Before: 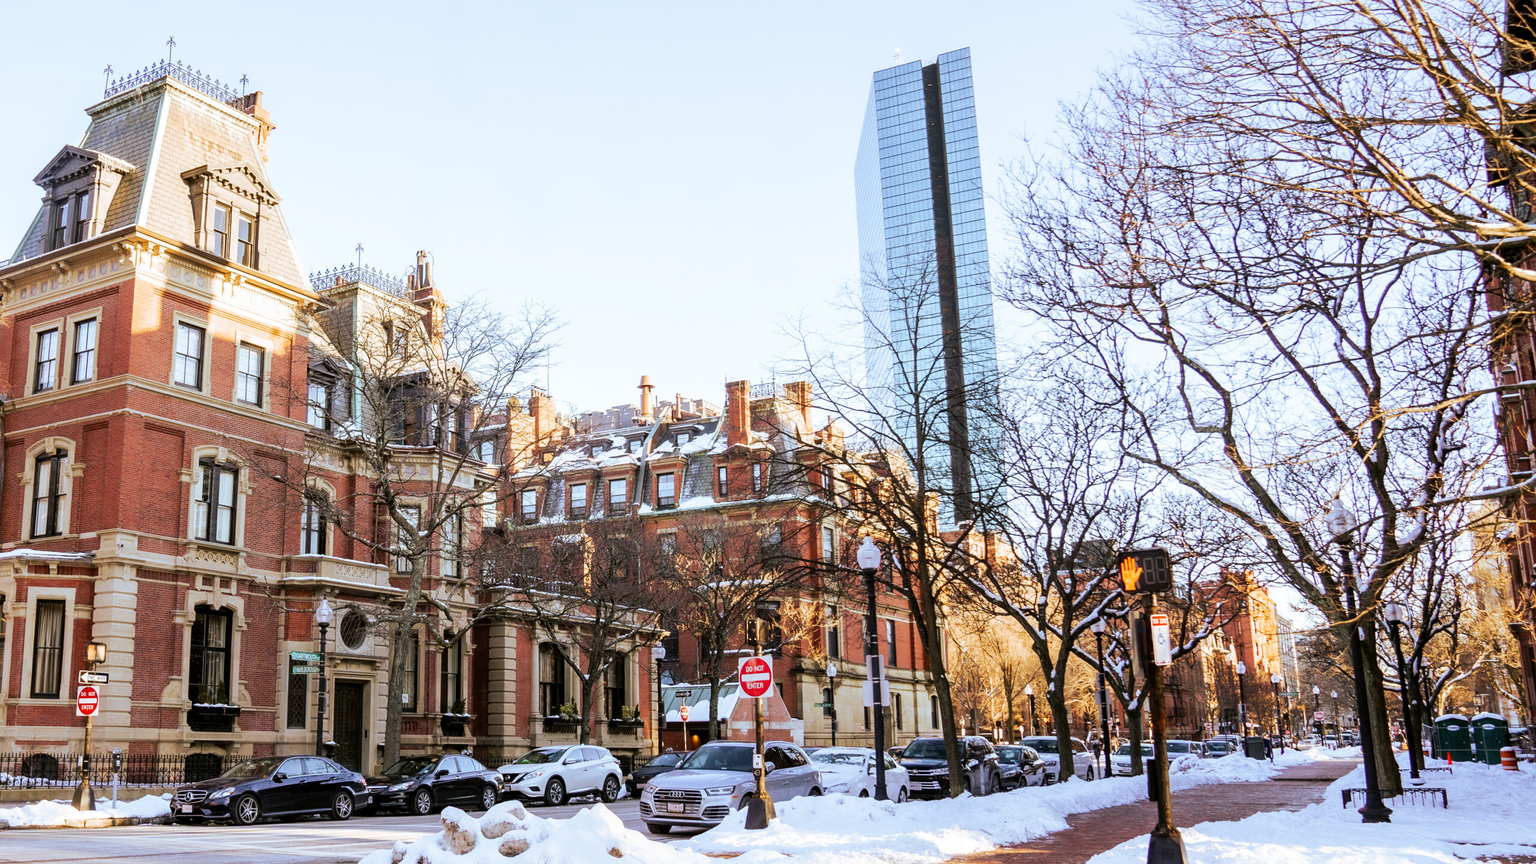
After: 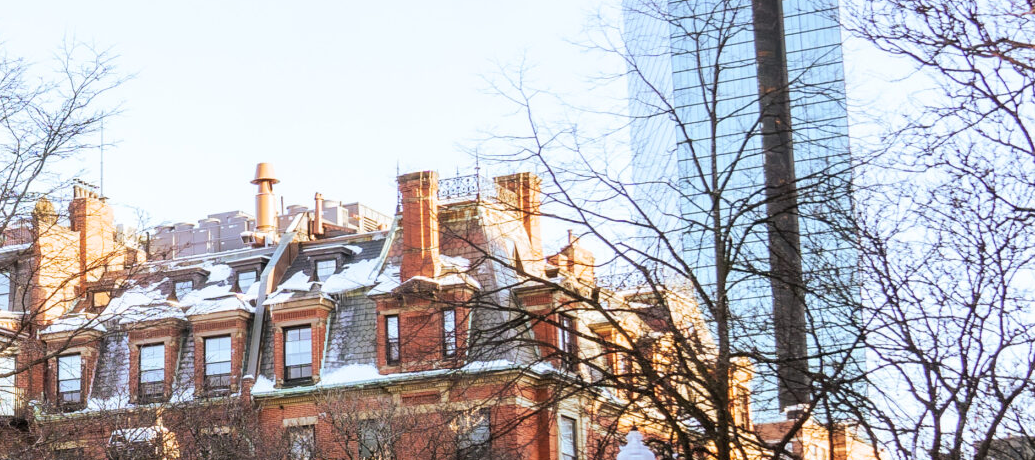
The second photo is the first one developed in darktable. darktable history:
crop: left 31.751%, top 32.172%, right 27.8%, bottom 35.83%
contrast brightness saturation: contrast 0.05, brightness 0.06, saturation 0.01
